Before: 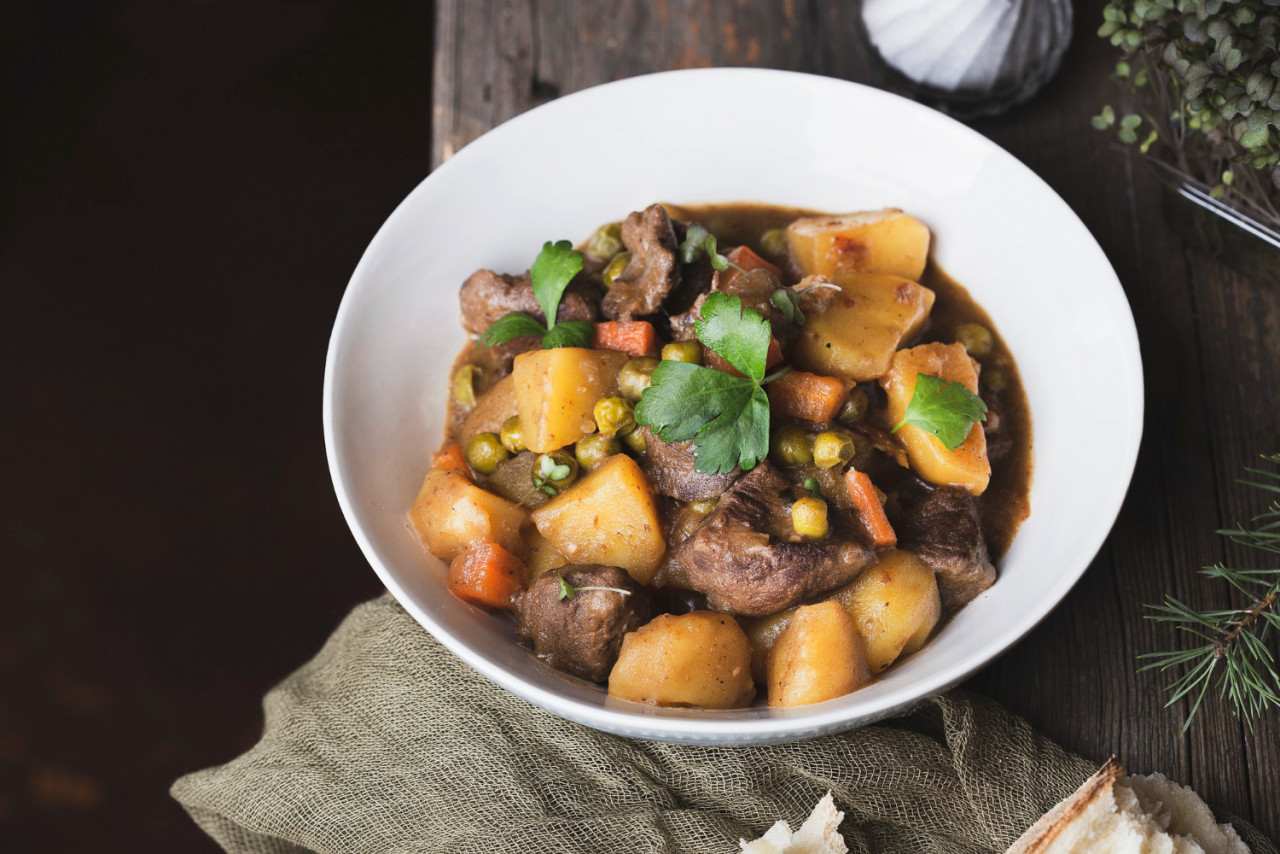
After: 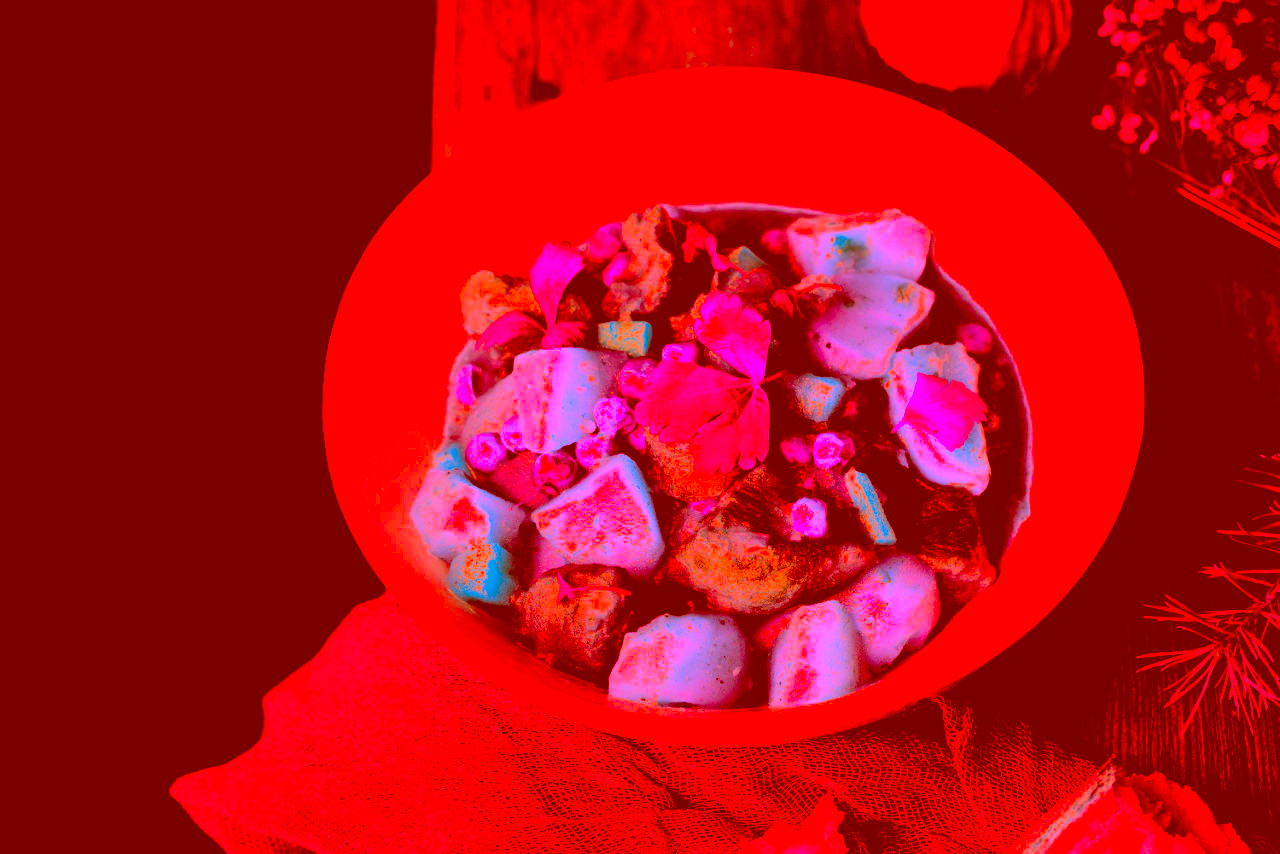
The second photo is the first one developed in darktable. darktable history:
color correction: highlights a* -39.68, highlights b* -40, shadows a* -40, shadows b* -40, saturation -3
filmic rgb: black relative exposure -3.21 EV, white relative exposure 7.02 EV, hardness 1.46, contrast 1.35
rgb levels: preserve colors sum RGB, levels [[0.038, 0.433, 0.934], [0, 0.5, 1], [0, 0.5, 1]]
color balance: mode lift, gamma, gain (sRGB)
